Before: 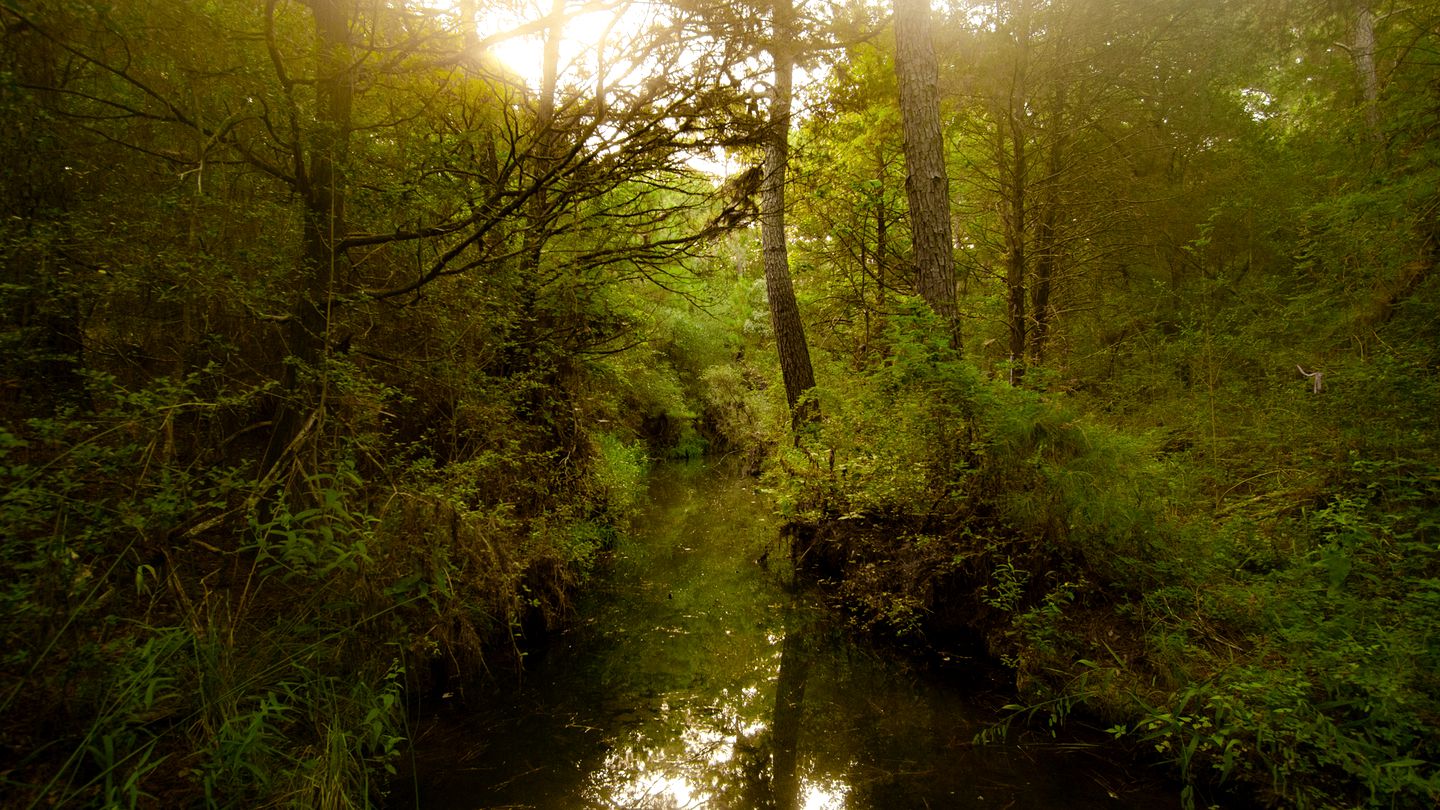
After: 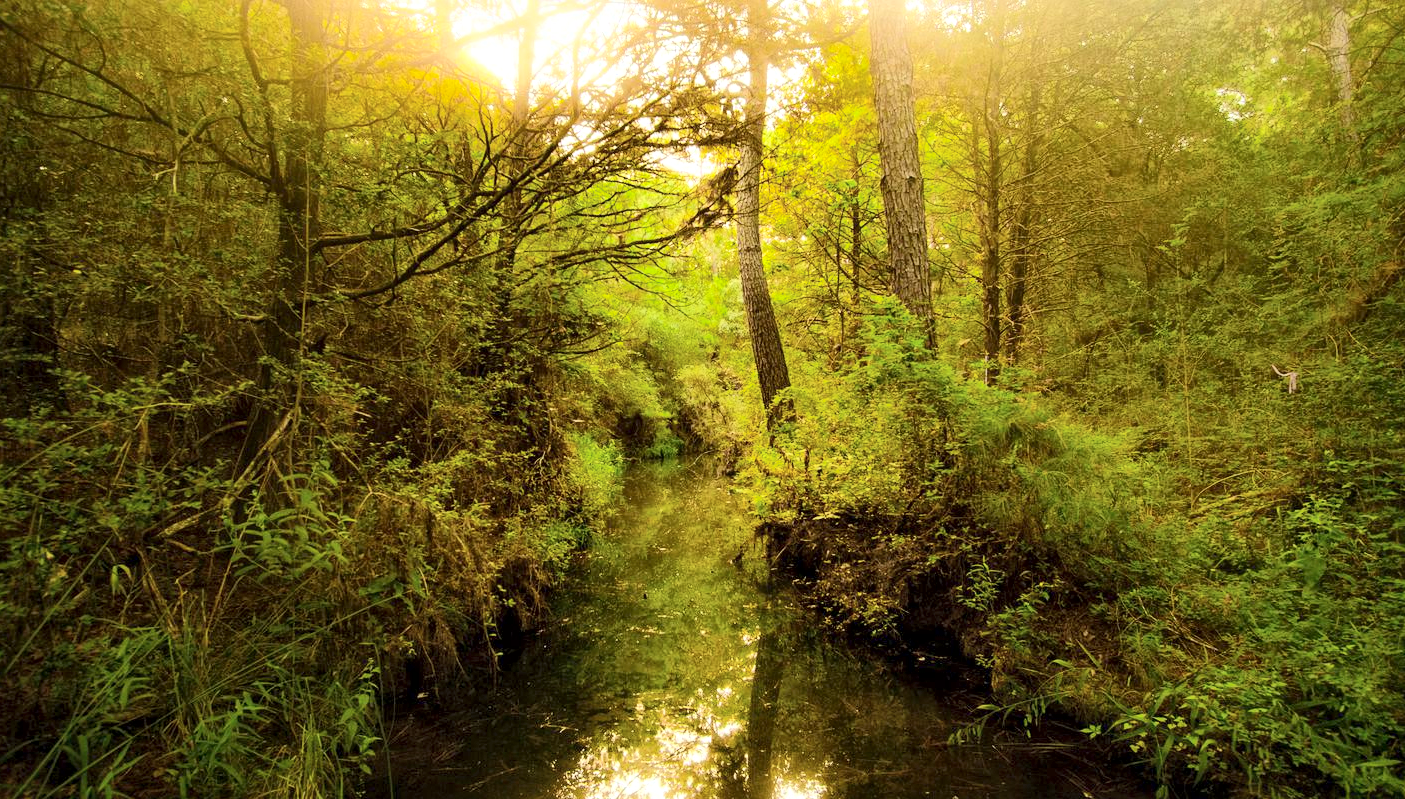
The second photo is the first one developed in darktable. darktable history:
crop and rotate: left 1.774%, right 0.633%, bottom 1.28%
exposure: black level correction 0, exposure 1.35 EV, compensate exposure bias true, compensate highlight preservation false
contrast brightness saturation: contrast 0.24, brightness 0.09
global tonemap: drago (1, 100), detail 1
